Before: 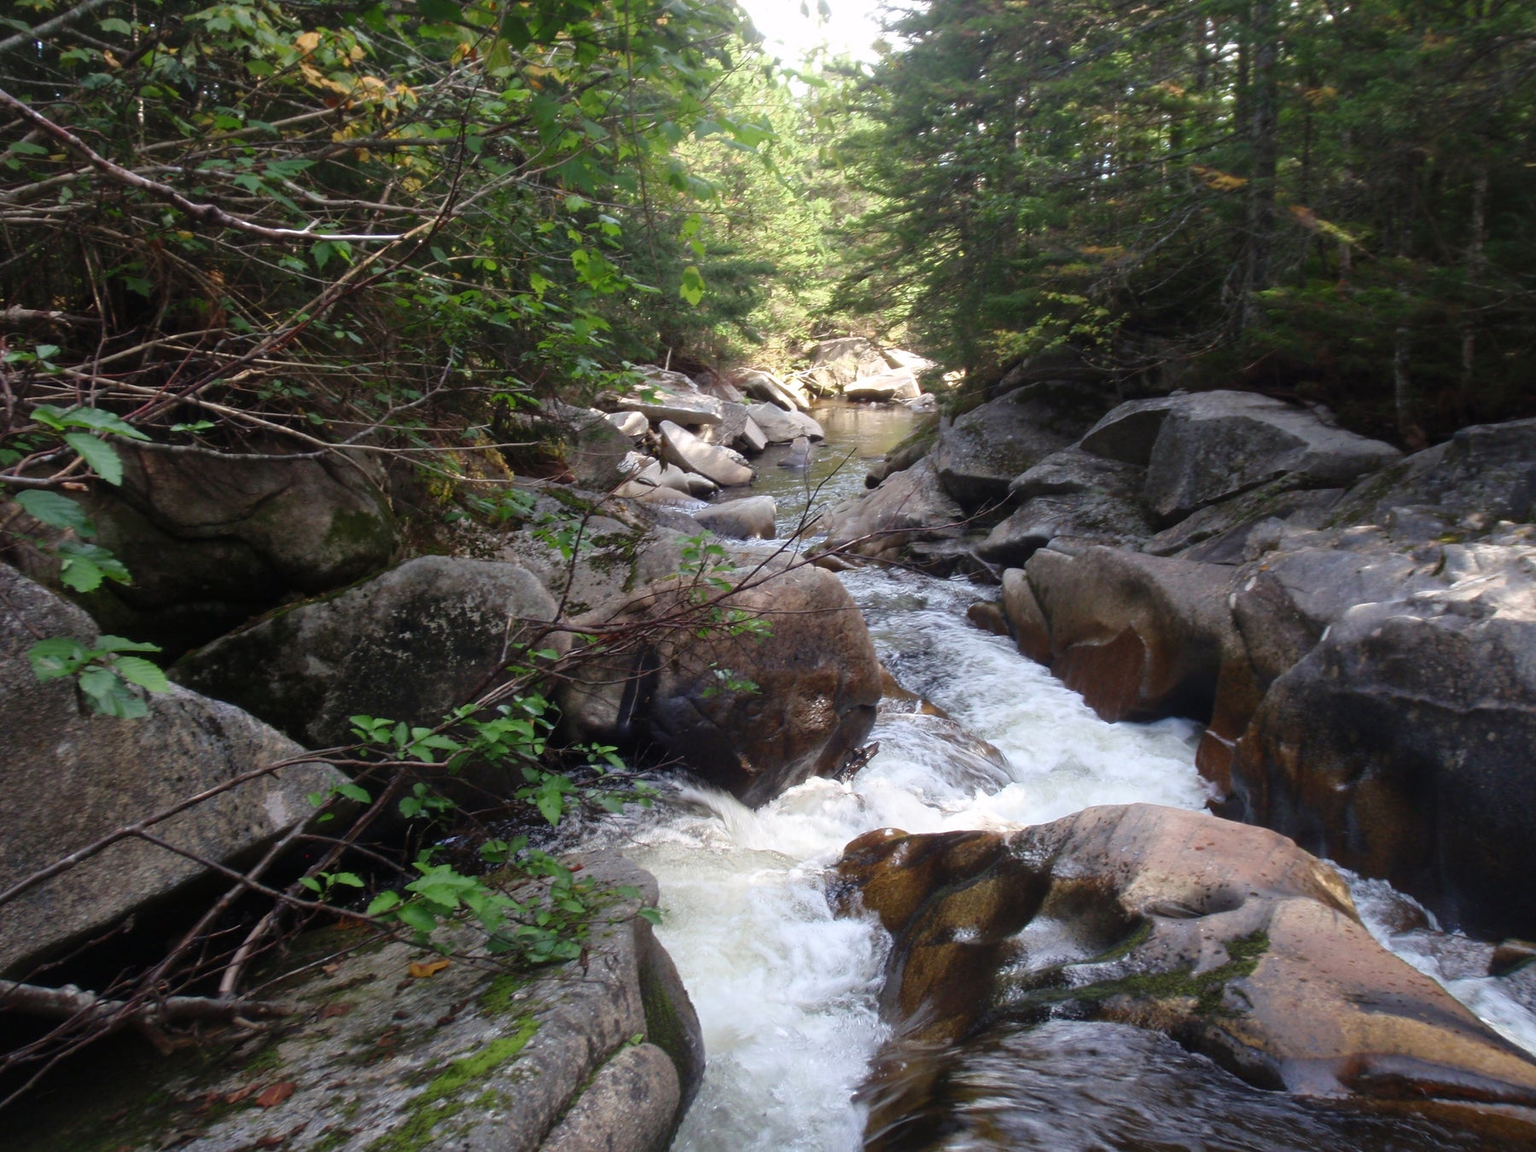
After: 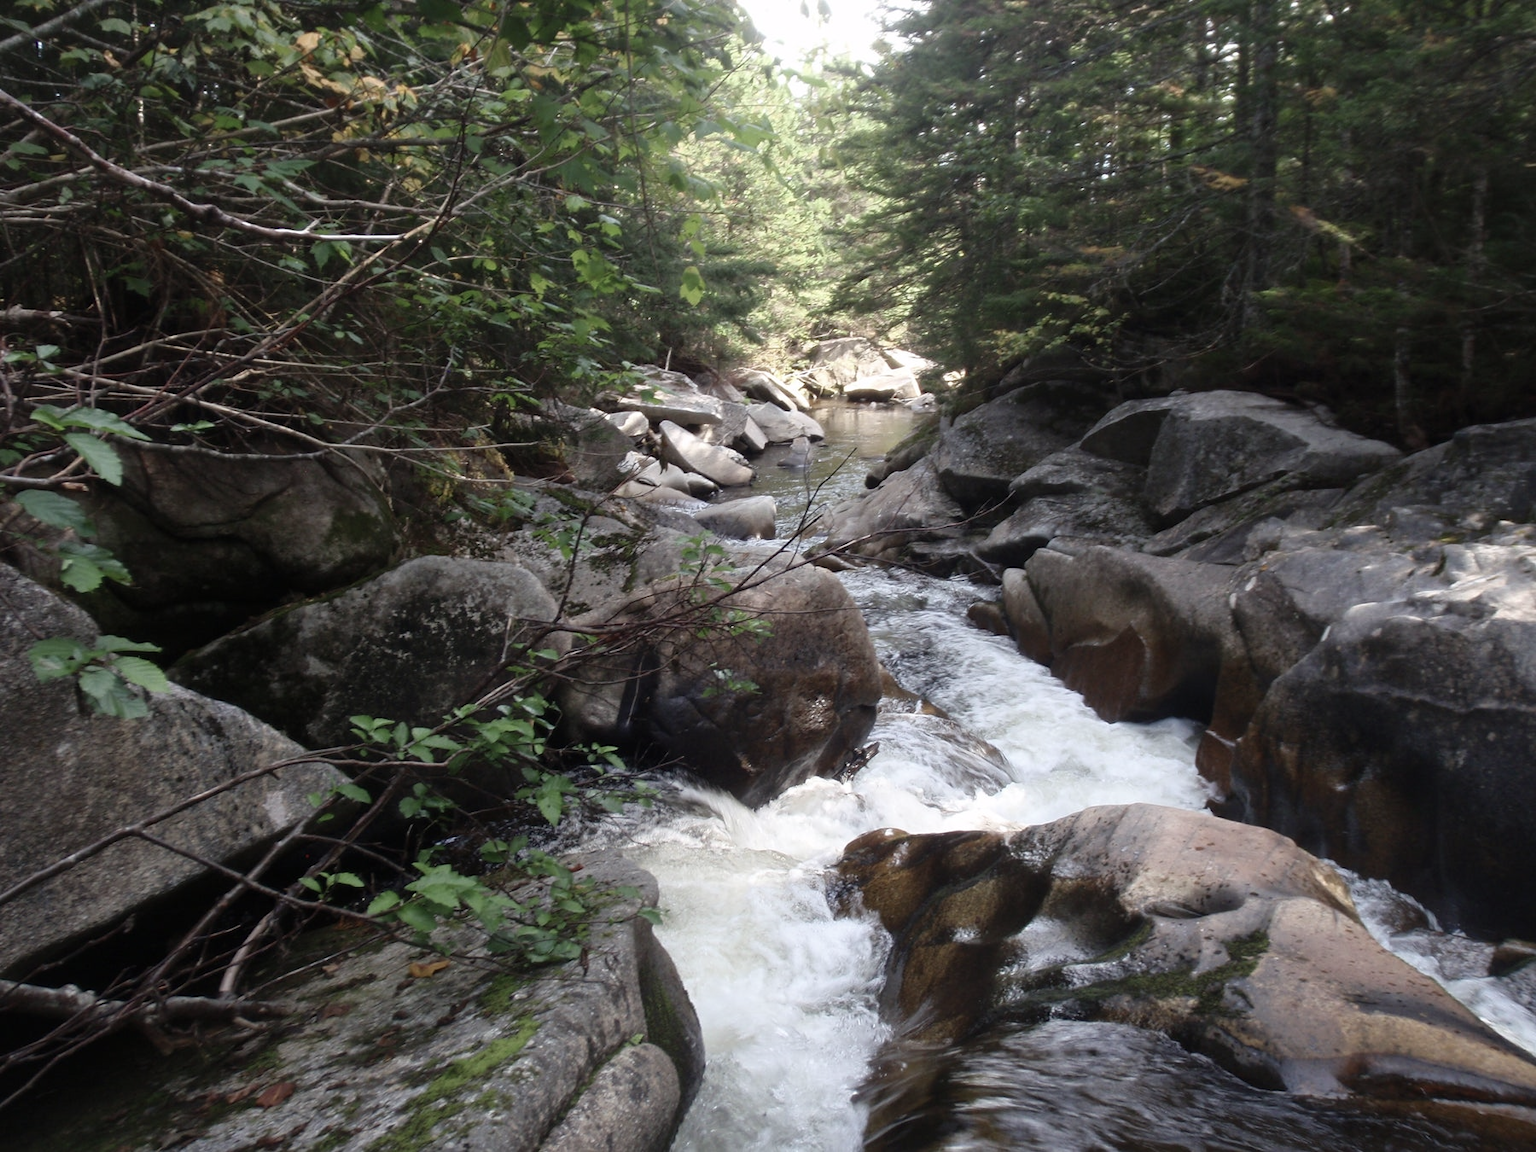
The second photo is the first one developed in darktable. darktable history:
contrast brightness saturation: contrast 0.102, saturation -0.356
